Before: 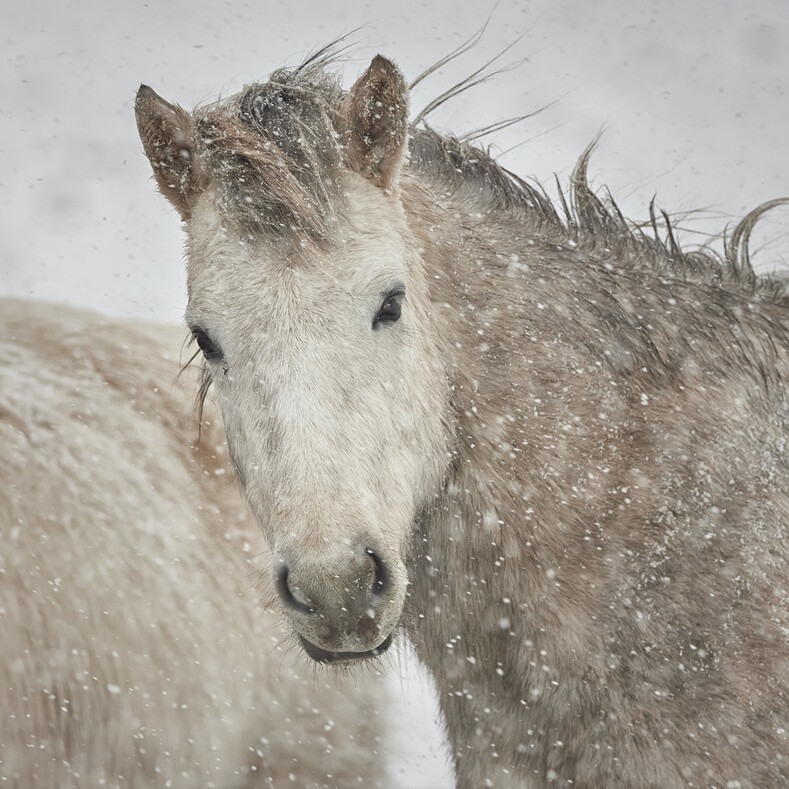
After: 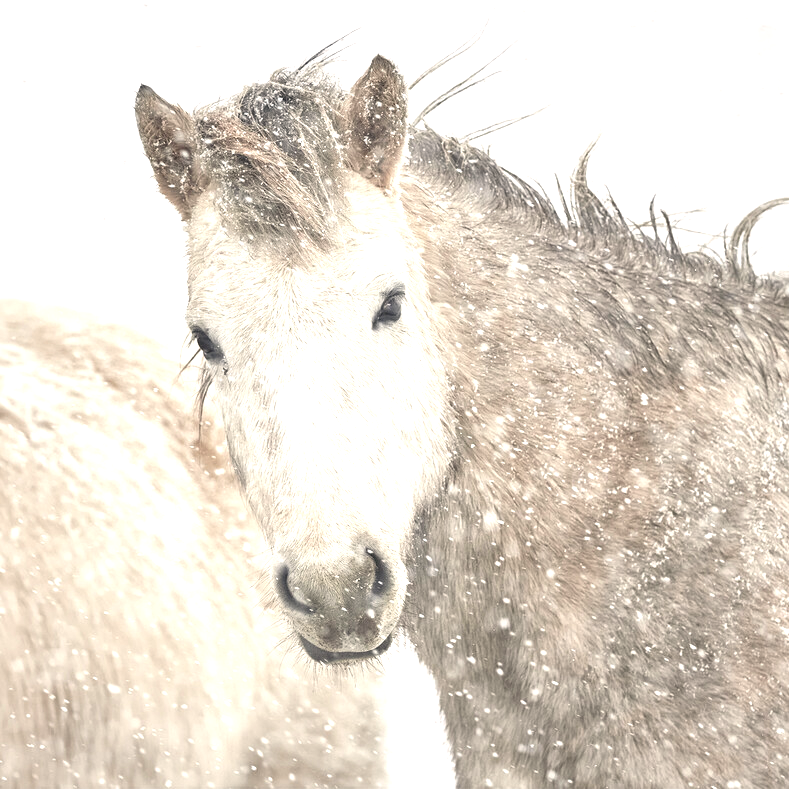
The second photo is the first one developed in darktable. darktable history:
exposure: black level correction 0, exposure 1.199 EV, compensate highlight preservation false
color correction: highlights a* 2.78, highlights b* 5, shadows a* -2.05, shadows b* -4.97, saturation 0.794
